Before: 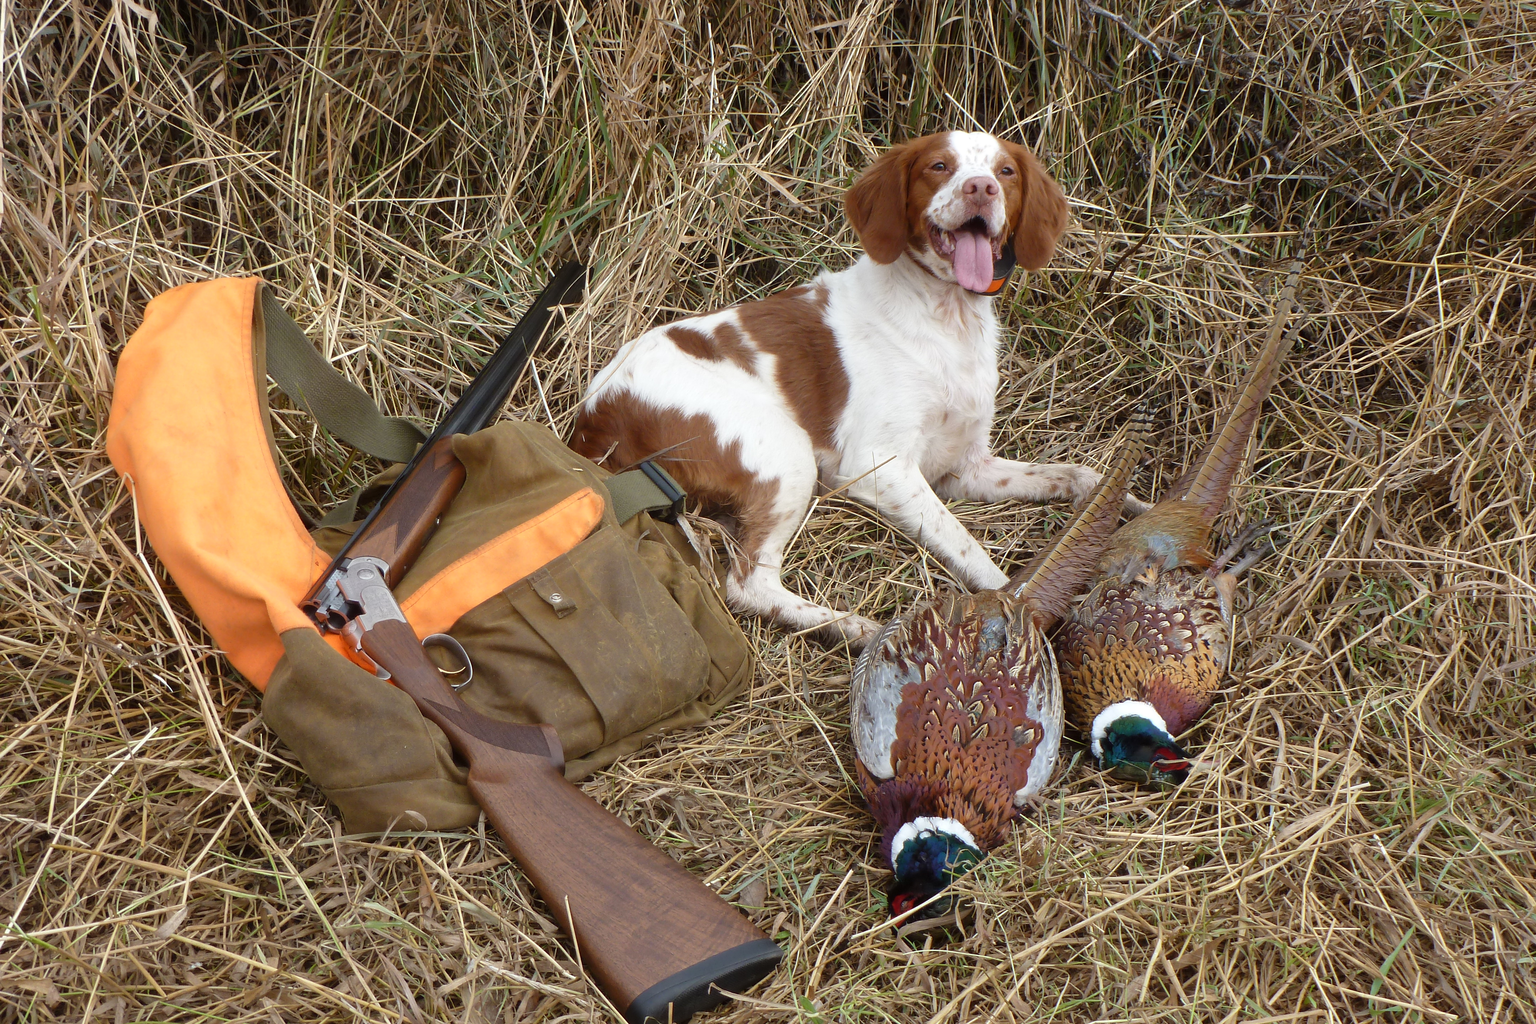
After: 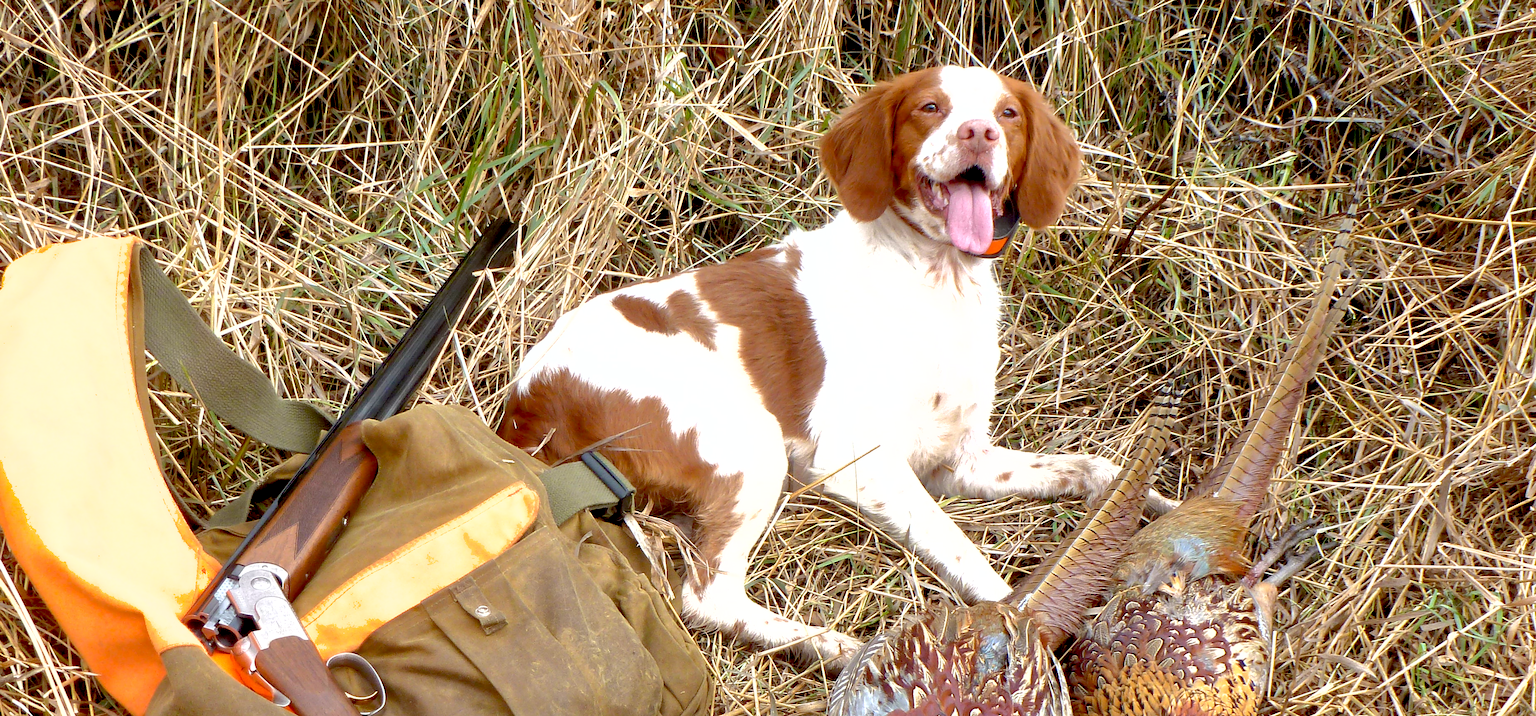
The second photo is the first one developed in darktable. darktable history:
exposure: black level correction 0.011, exposure 1.078 EV, compensate highlight preservation false
crop and rotate: left 9.289%, top 7.326%, right 5.029%, bottom 32.678%
shadows and highlights: on, module defaults
